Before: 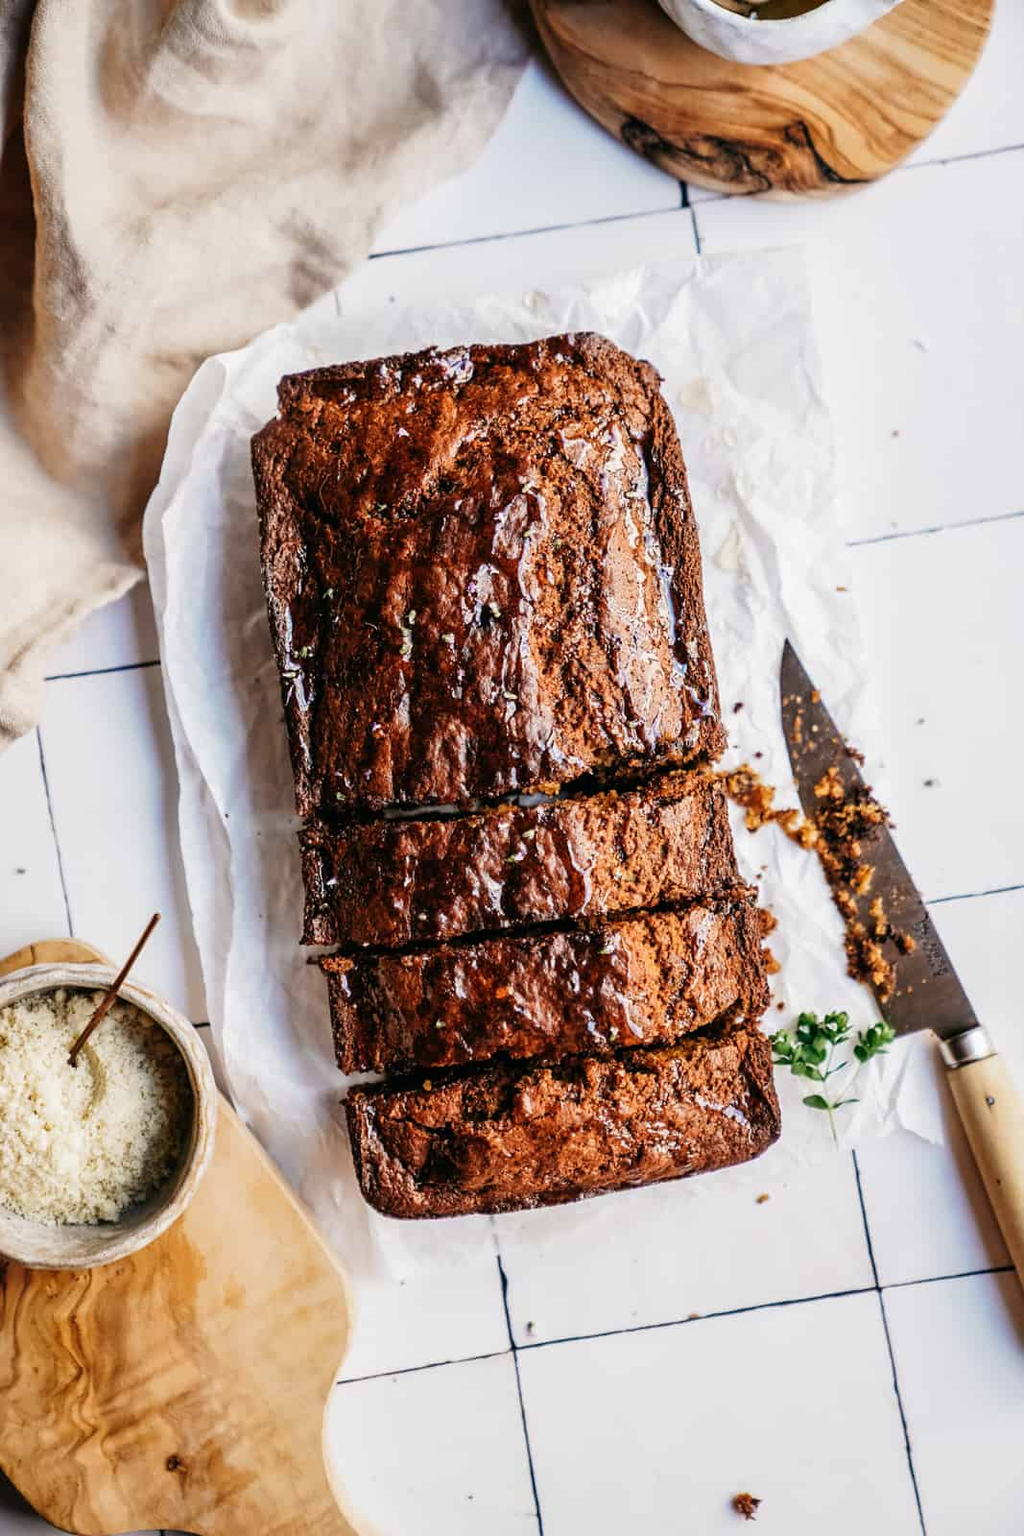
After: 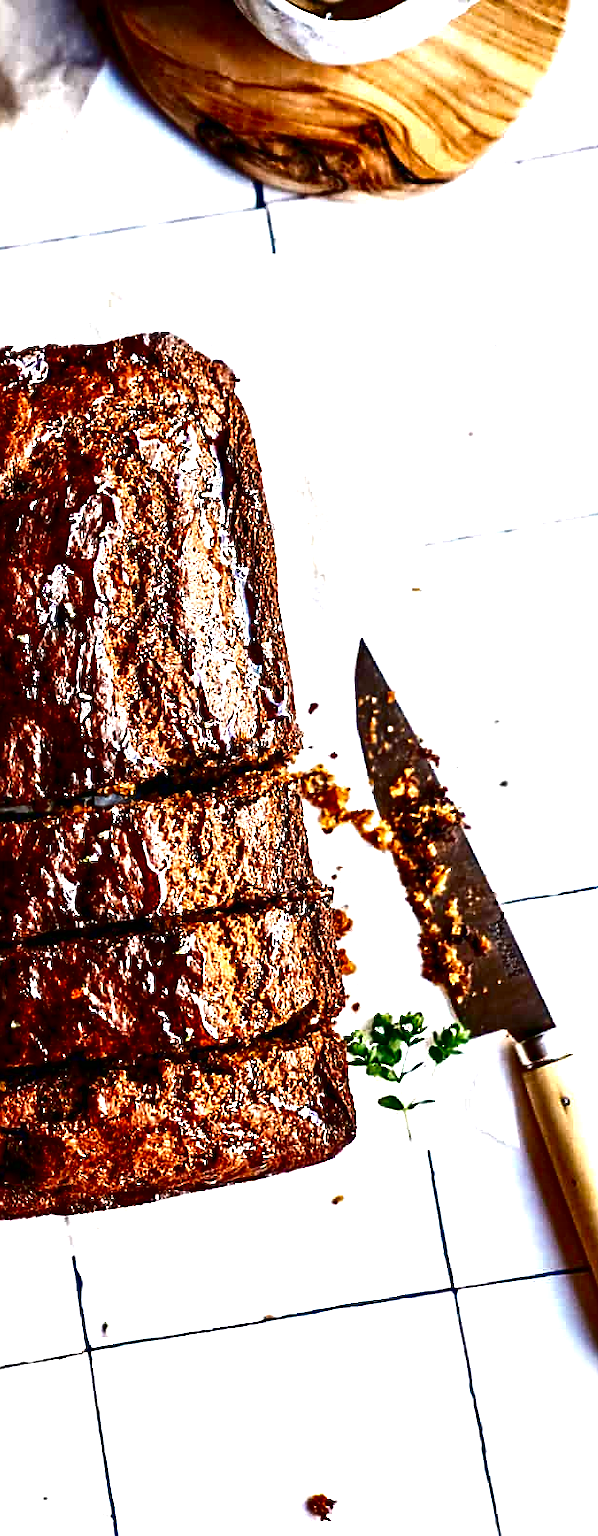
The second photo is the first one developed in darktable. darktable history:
crop: left 41.565%
contrast brightness saturation: contrast 0.086, brightness -0.586, saturation 0.168
sharpen: on, module defaults
exposure: exposure 1 EV, compensate exposure bias true, compensate highlight preservation false
haze removal: strength 0.278, distance 0.244, compatibility mode true, adaptive false
